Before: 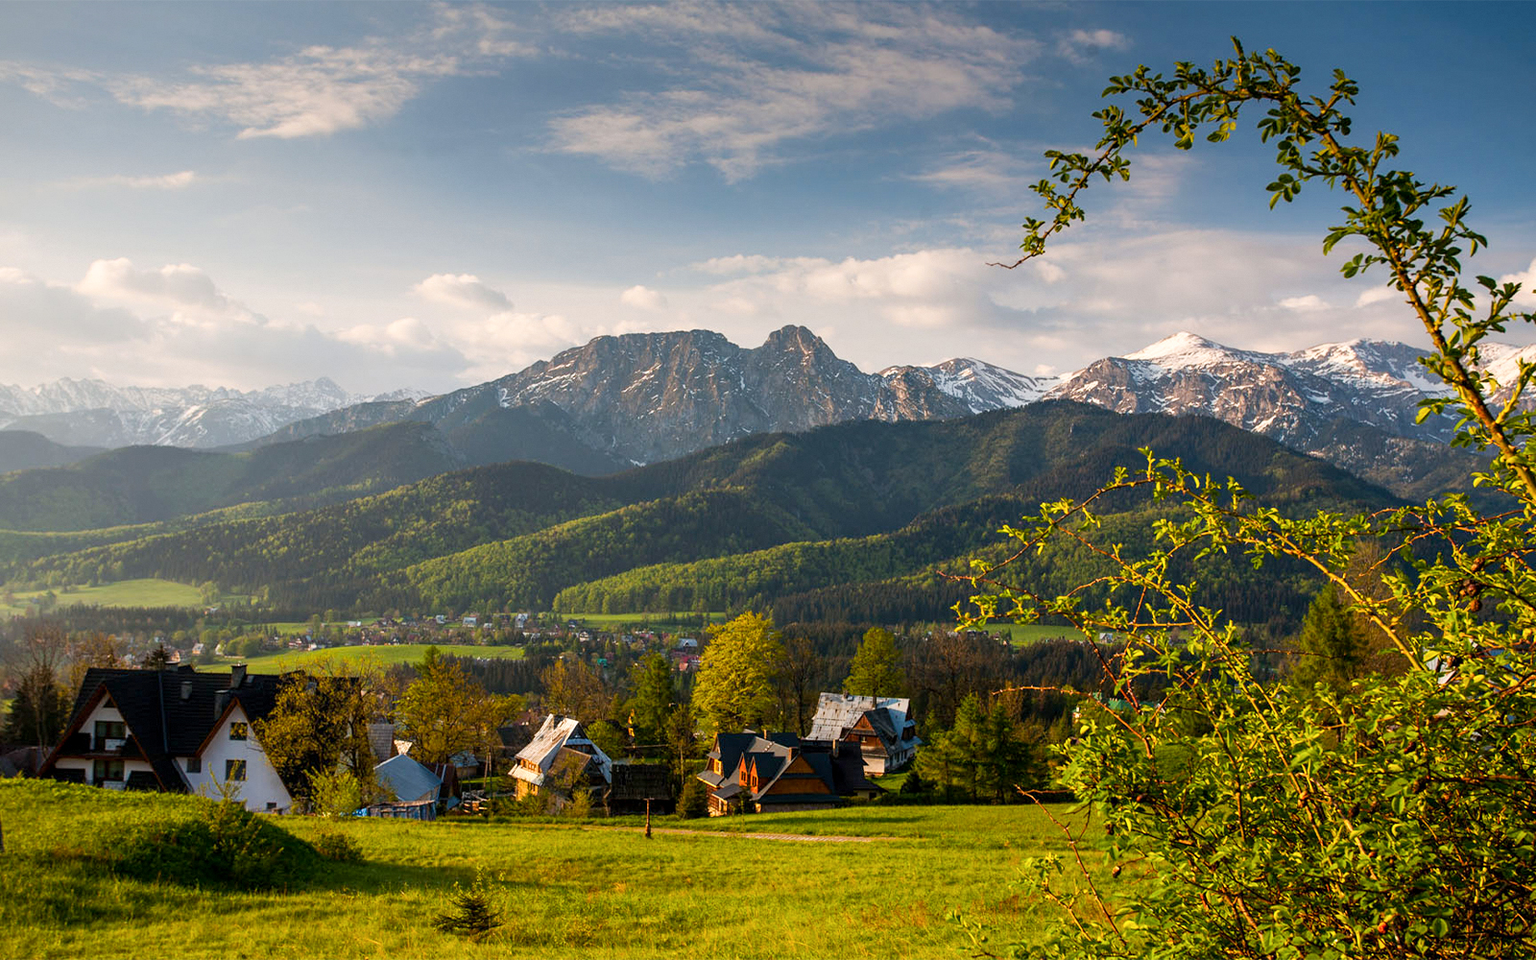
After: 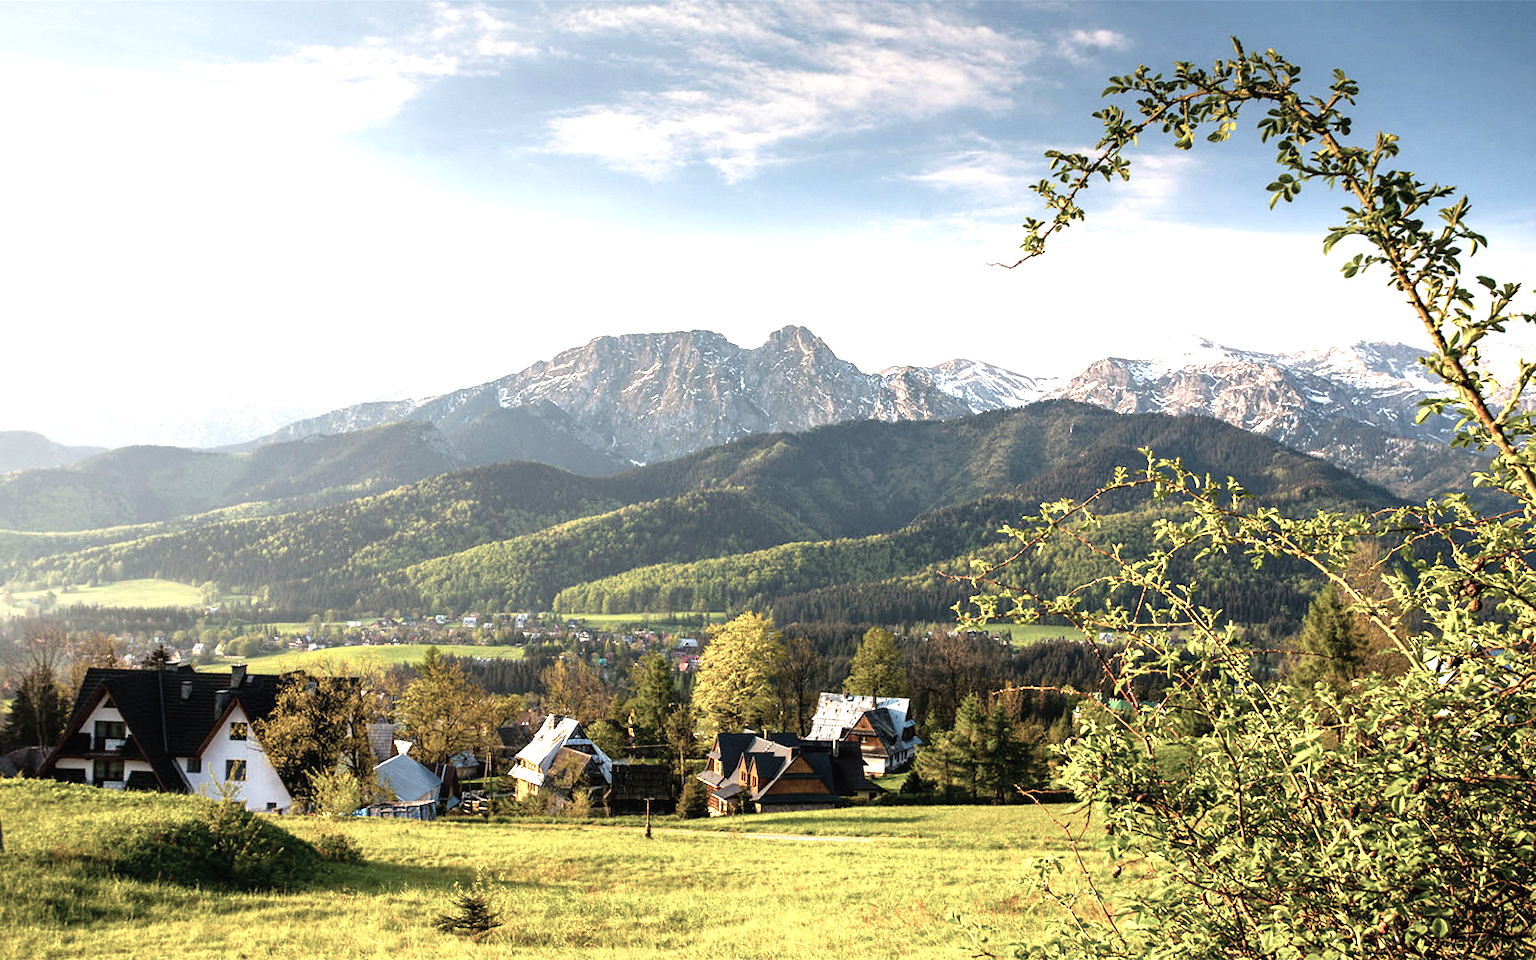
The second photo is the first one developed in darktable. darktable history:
tone equalizer: -8 EV -0.768 EV, -7 EV -0.711 EV, -6 EV -0.58 EV, -5 EV -0.374 EV, -3 EV 0.391 EV, -2 EV 0.6 EV, -1 EV 0.694 EV, +0 EV 0.748 EV
exposure: exposure 0.752 EV, compensate highlight preservation false
contrast brightness saturation: contrast -0.04, saturation -0.392
